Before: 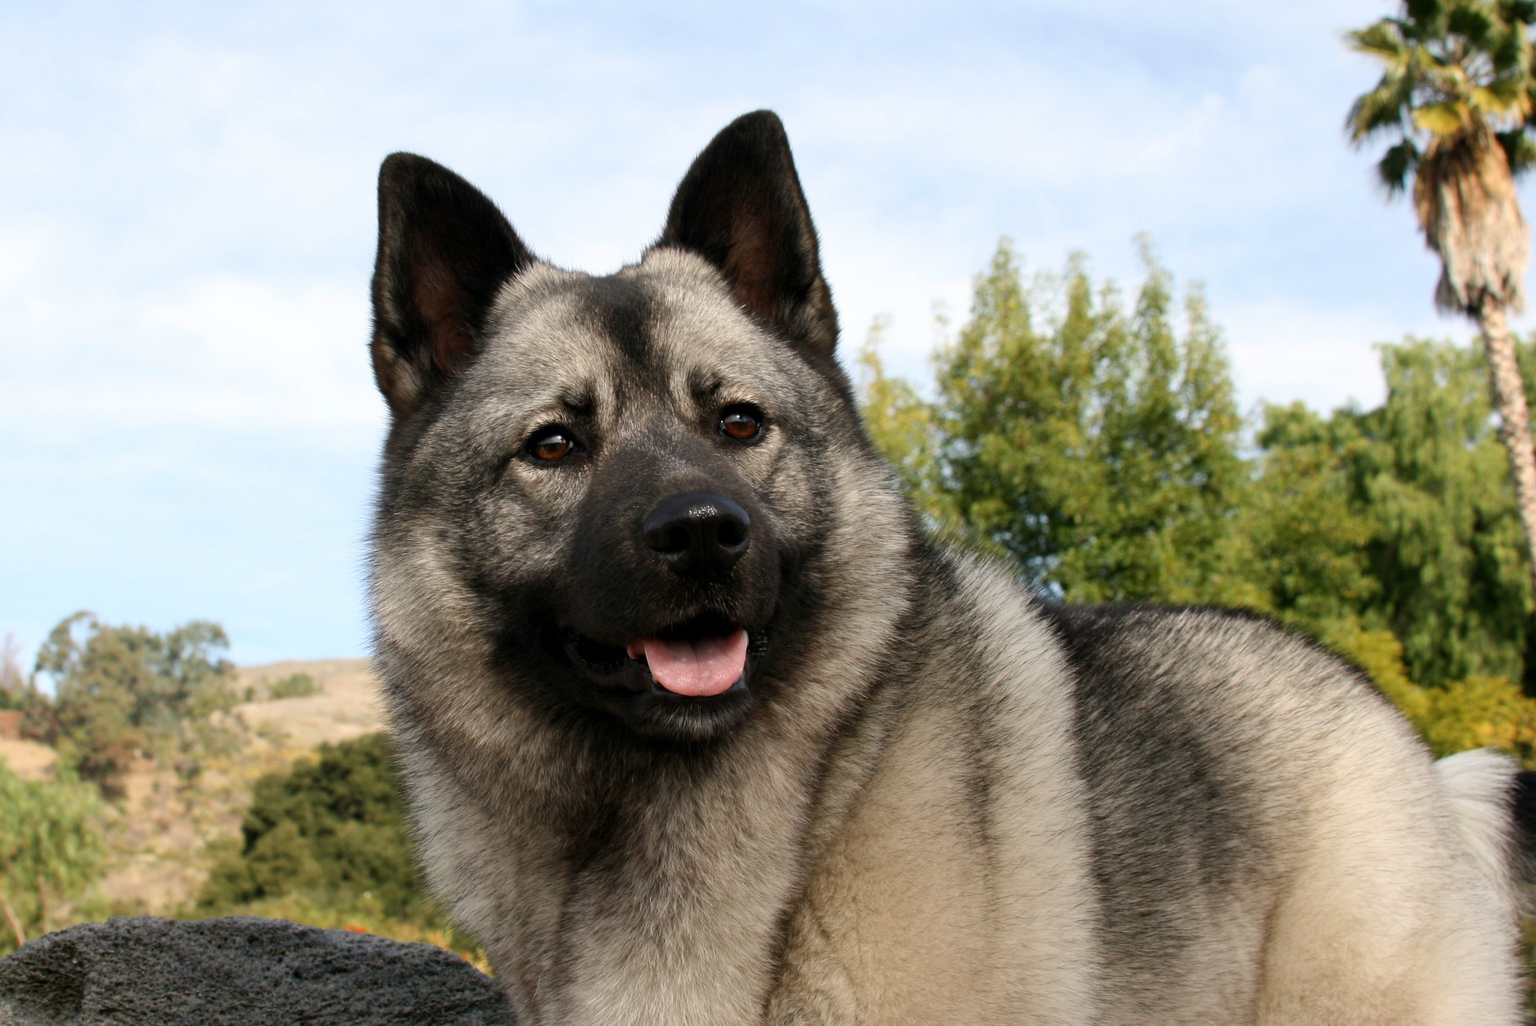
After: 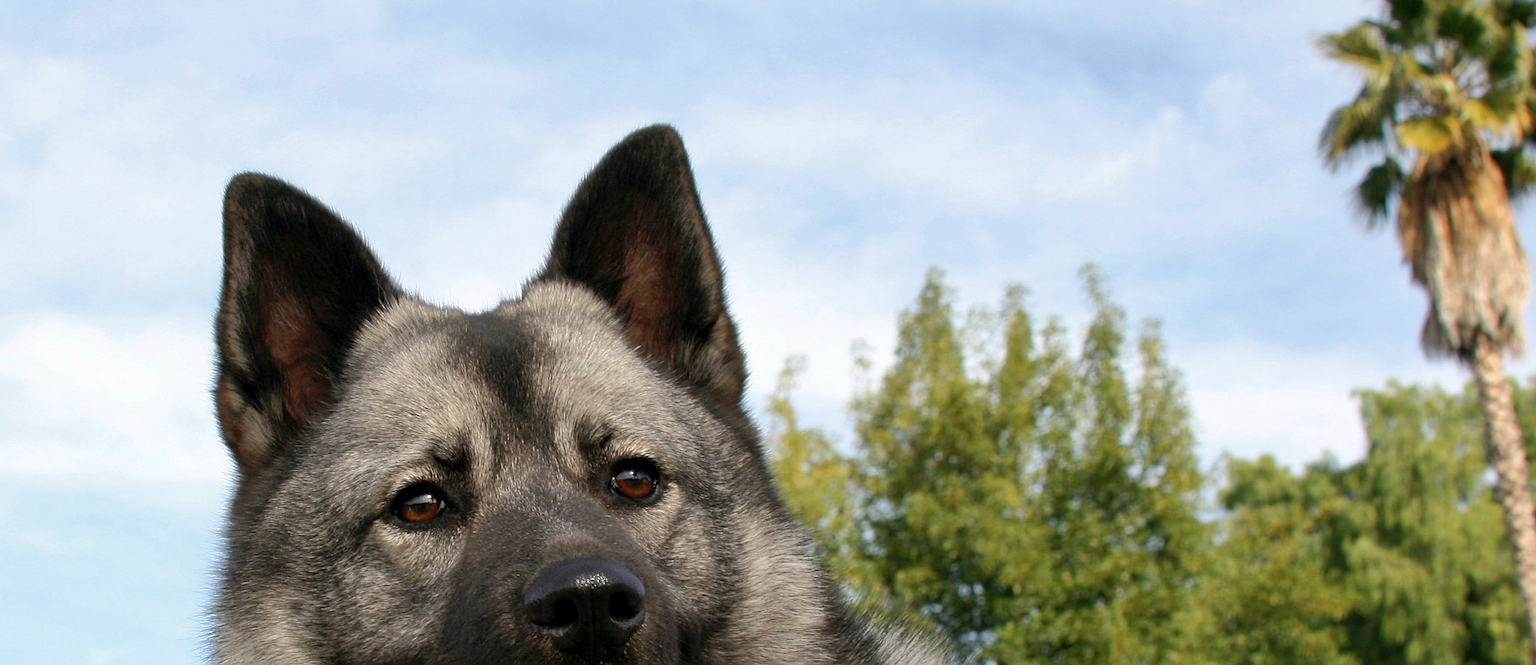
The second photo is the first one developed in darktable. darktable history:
shadows and highlights: on, module defaults
crop and rotate: left 11.812%, bottom 42.776%
sharpen: on, module defaults
